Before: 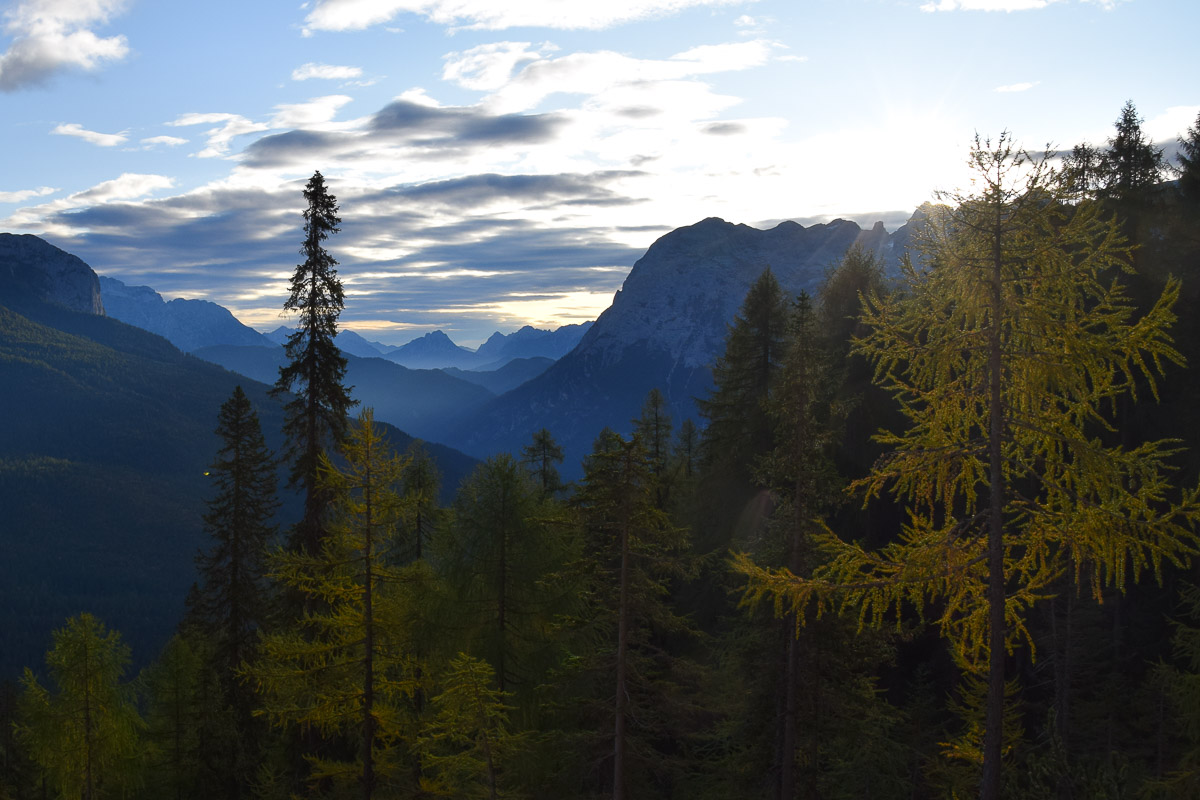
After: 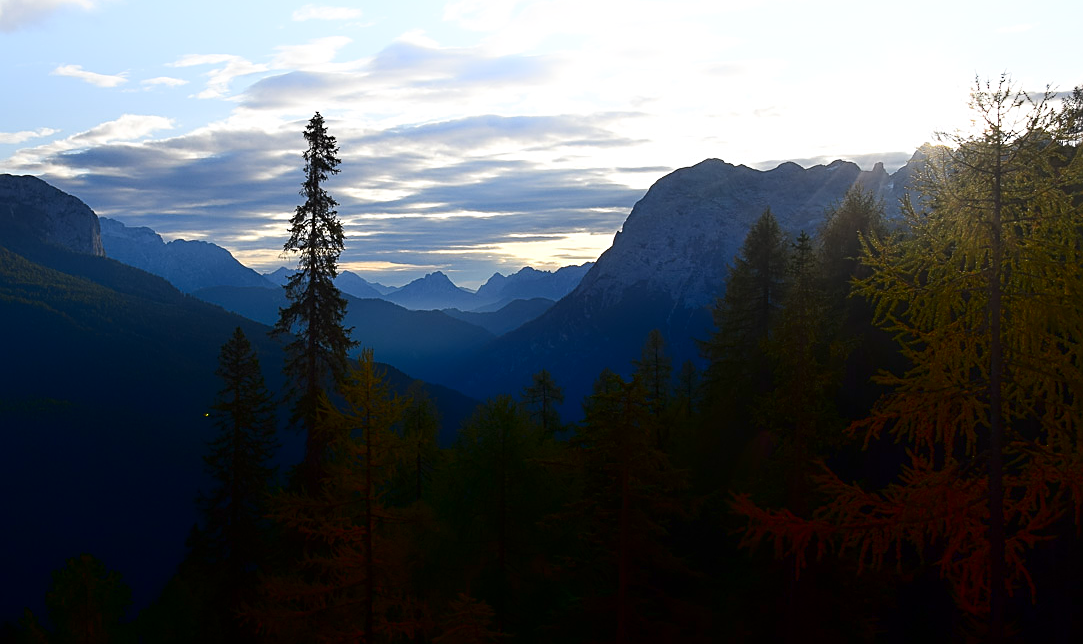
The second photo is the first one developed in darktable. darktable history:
shadows and highlights: shadows -90, highlights 90, soften with gaussian
crop: top 7.49%, right 9.717%, bottom 11.943%
sharpen: on, module defaults
